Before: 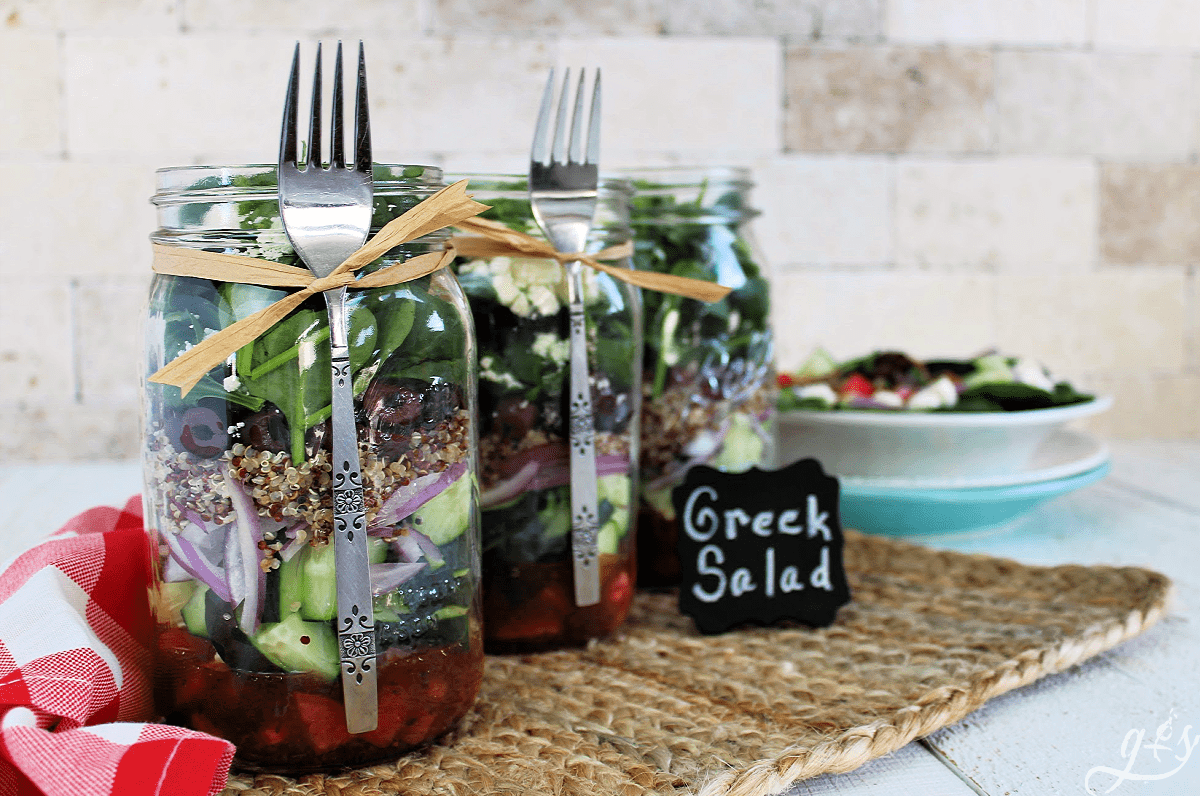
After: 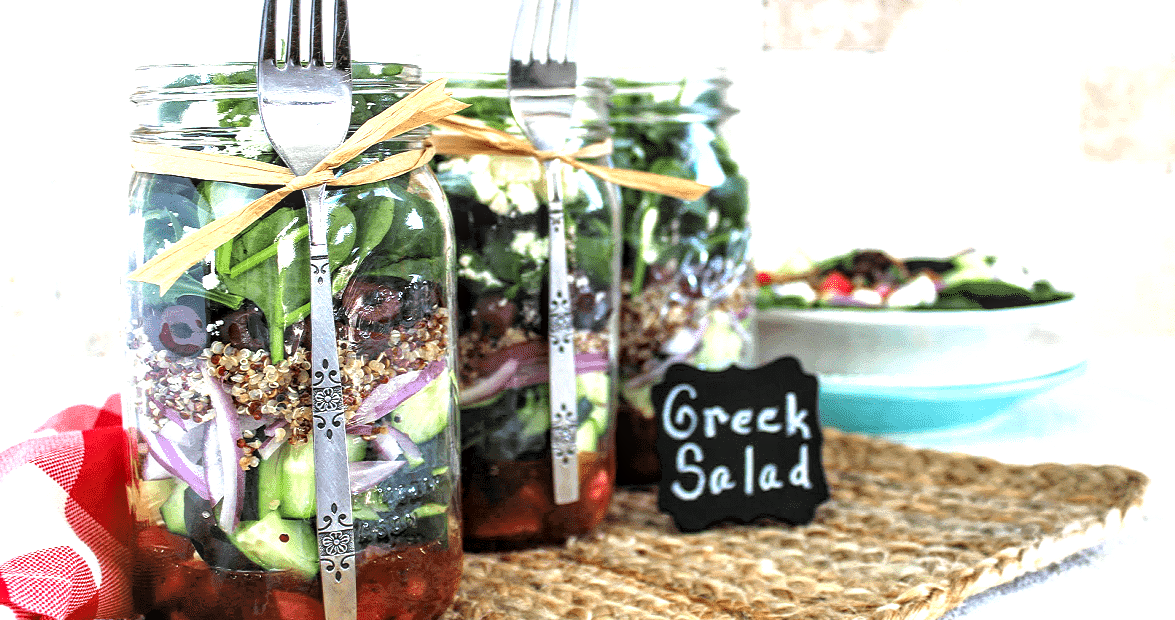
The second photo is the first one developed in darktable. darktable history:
crop and rotate: left 1.826%, top 12.818%, right 0.2%, bottom 9.184%
local contrast: detail 130%
exposure: black level correction 0.001, exposure 1.055 EV, compensate highlight preservation false
